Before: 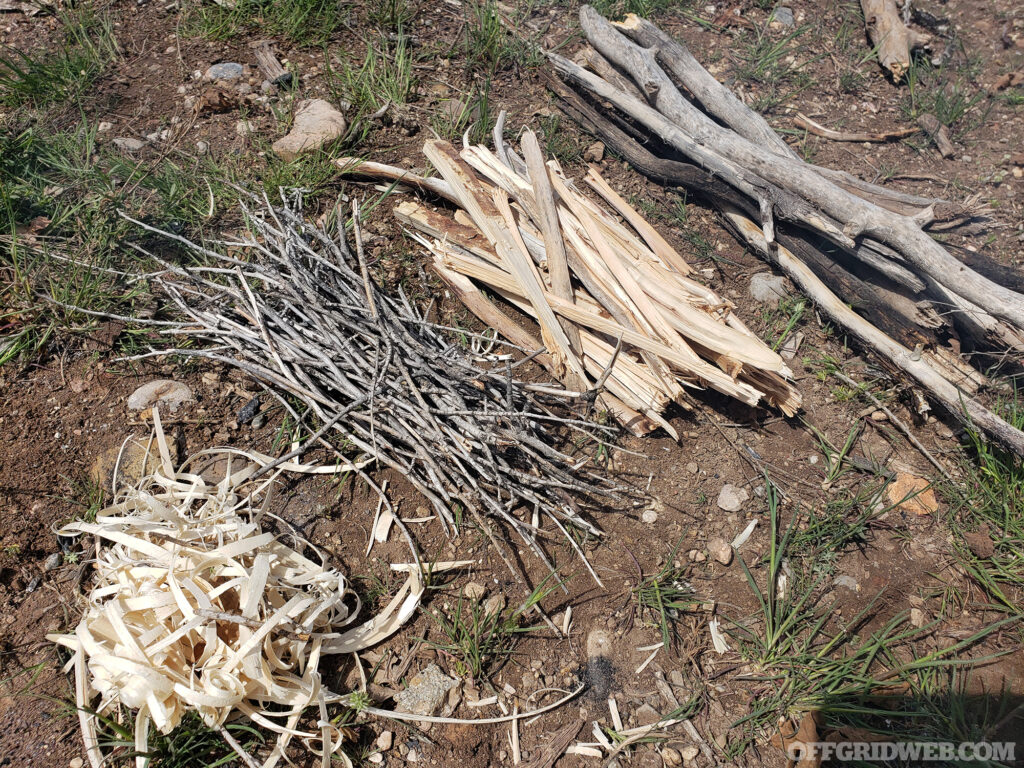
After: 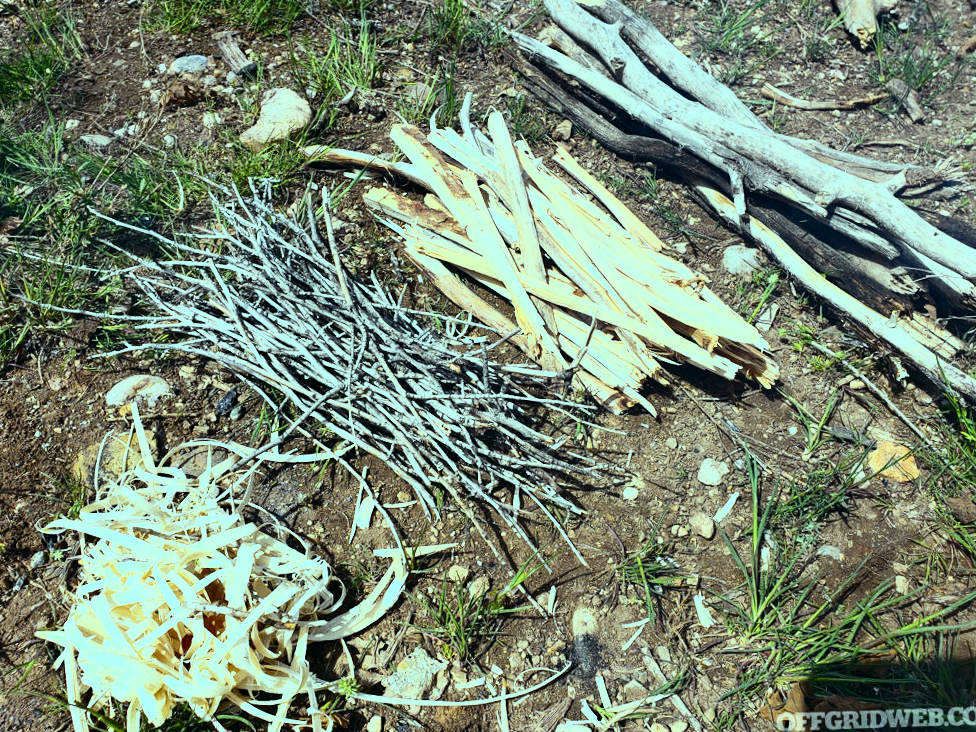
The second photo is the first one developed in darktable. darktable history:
rotate and perspective: rotation -2.12°, lens shift (vertical) 0.009, lens shift (horizontal) -0.008, automatic cropping original format, crop left 0.036, crop right 0.964, crop top 0.05, crop bottom 0.959
tone curve: curves: ch0 [(0, 0) (0.187, 0.12) (0.384, 0.363) (0.577, 0.681) (0.735, 0.881) (0.864, 0.959) (1, 0.987)]; ch1 [(0, 0) (0.402, 0.36) (0.476, 0.466) (0.501, 0.501) (0.518, 0.514) (0.564, 0.614) (0.614, 0.664) (0.741, 0.829) (1, 1)]; ch2 [(0, 0) (0.429, 0.387) (0.483, 0.481) (0.503, 0.501) (0.522, 0.531) (0.564, 0.605) (0.615, 0.697) (0.702, 0.774) (1, 0.895)], color space Lab, independent channels
color balance: mode lift, gamma, gain (sRGB), lift [0.997, 0.979, 1.021, 1.011], gamma [1, 1.084, 0.916, 0.998], gain [1, 0.87, 1.13, 1.101], contrast 4.55%, contrast fulcrum 38.24%, output saturation 104.09%
